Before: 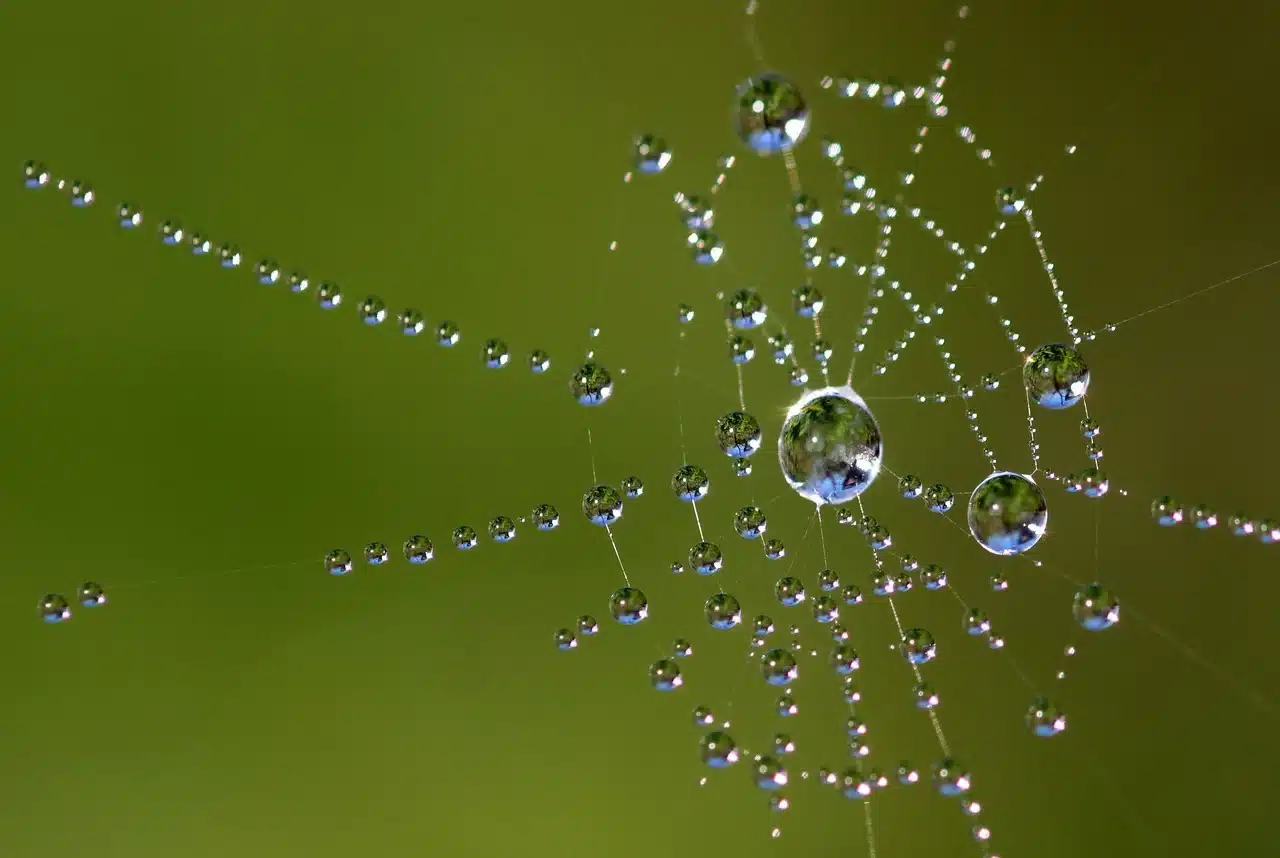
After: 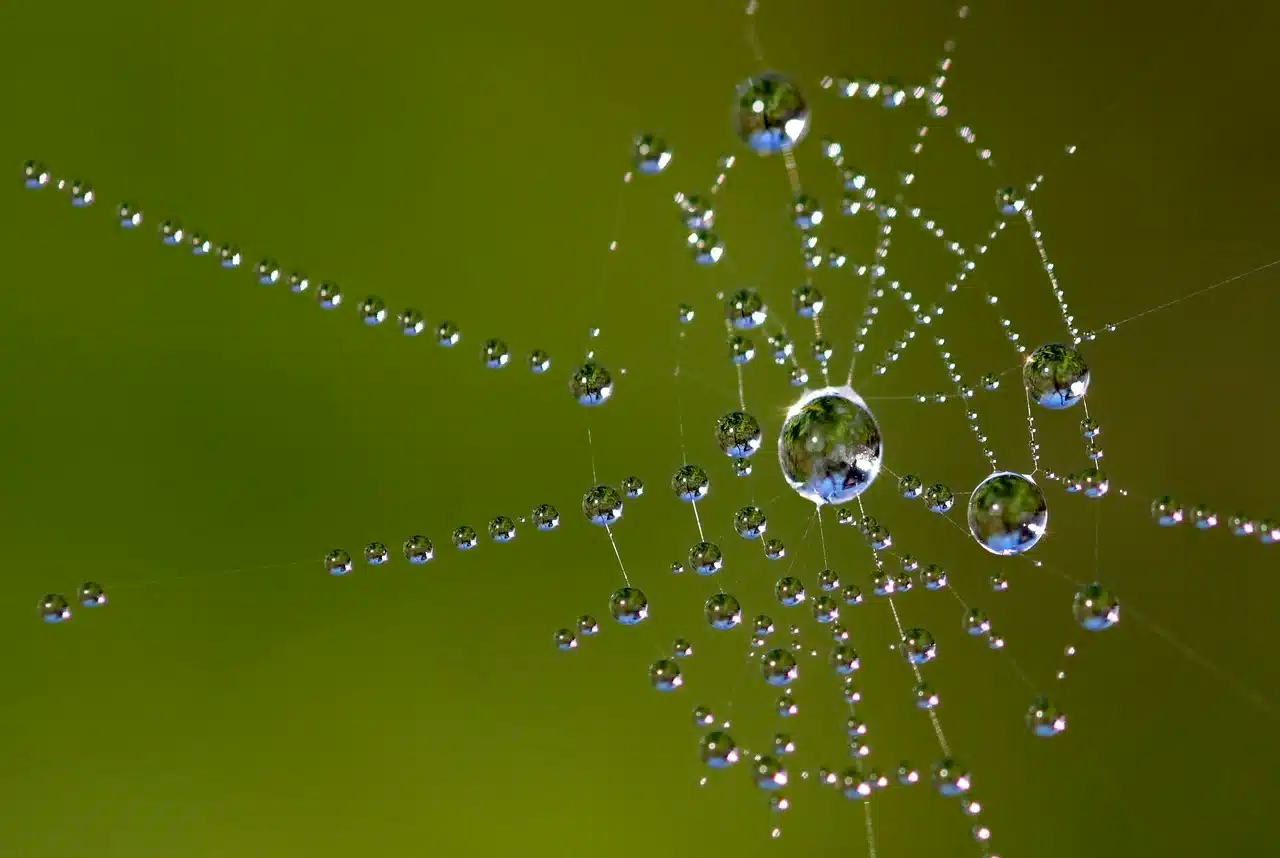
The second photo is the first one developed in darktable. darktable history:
haze removal: strength 0.396, distance 0.218, adaptive false
